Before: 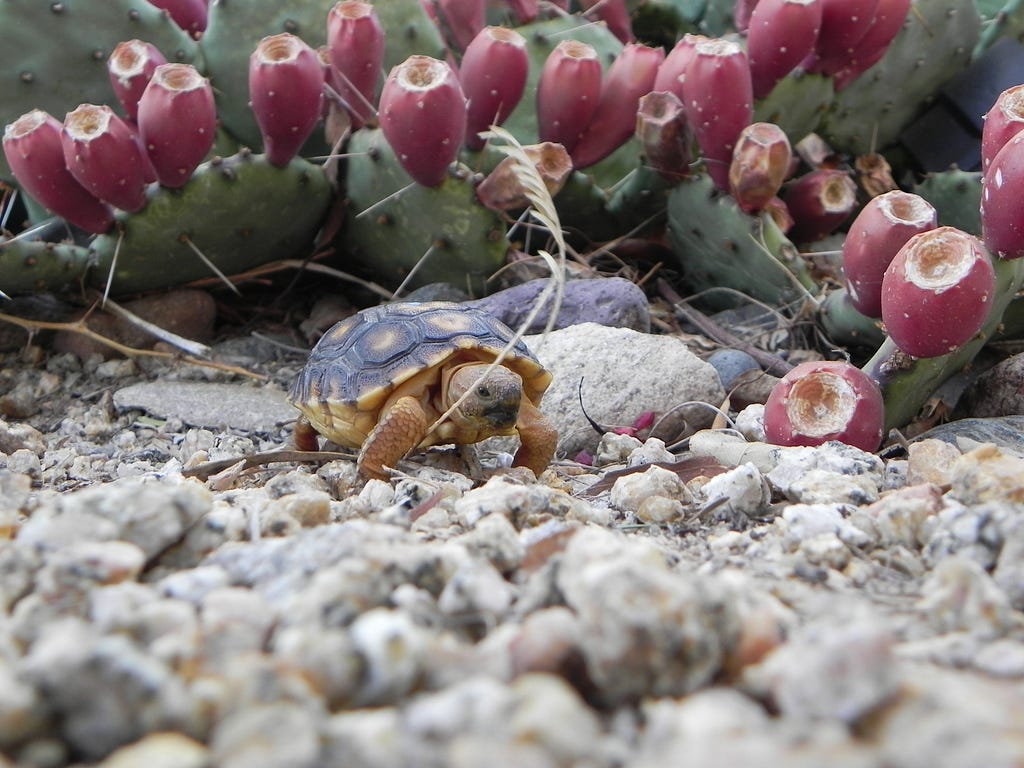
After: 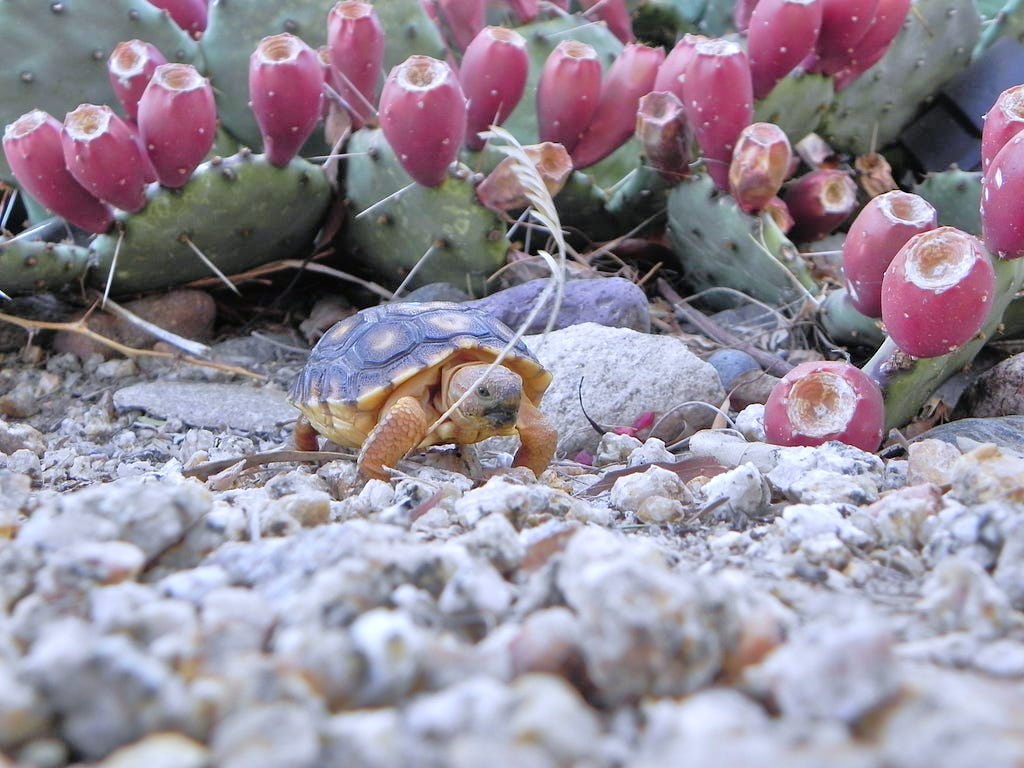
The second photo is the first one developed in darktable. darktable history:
white balance: red 0.967, blue 1.119, emerald 0.756
tone equalizer: -7 EV 0.15 EV, -6 EV 0.6 EV, -5 EV 1.15 EV, -4 EV 1.33 EV, -3 EV 1.15 EV, -2 EV 0.6 EV, -1 EV 0.15 EV, mask exposure compensation -0.5 EV
